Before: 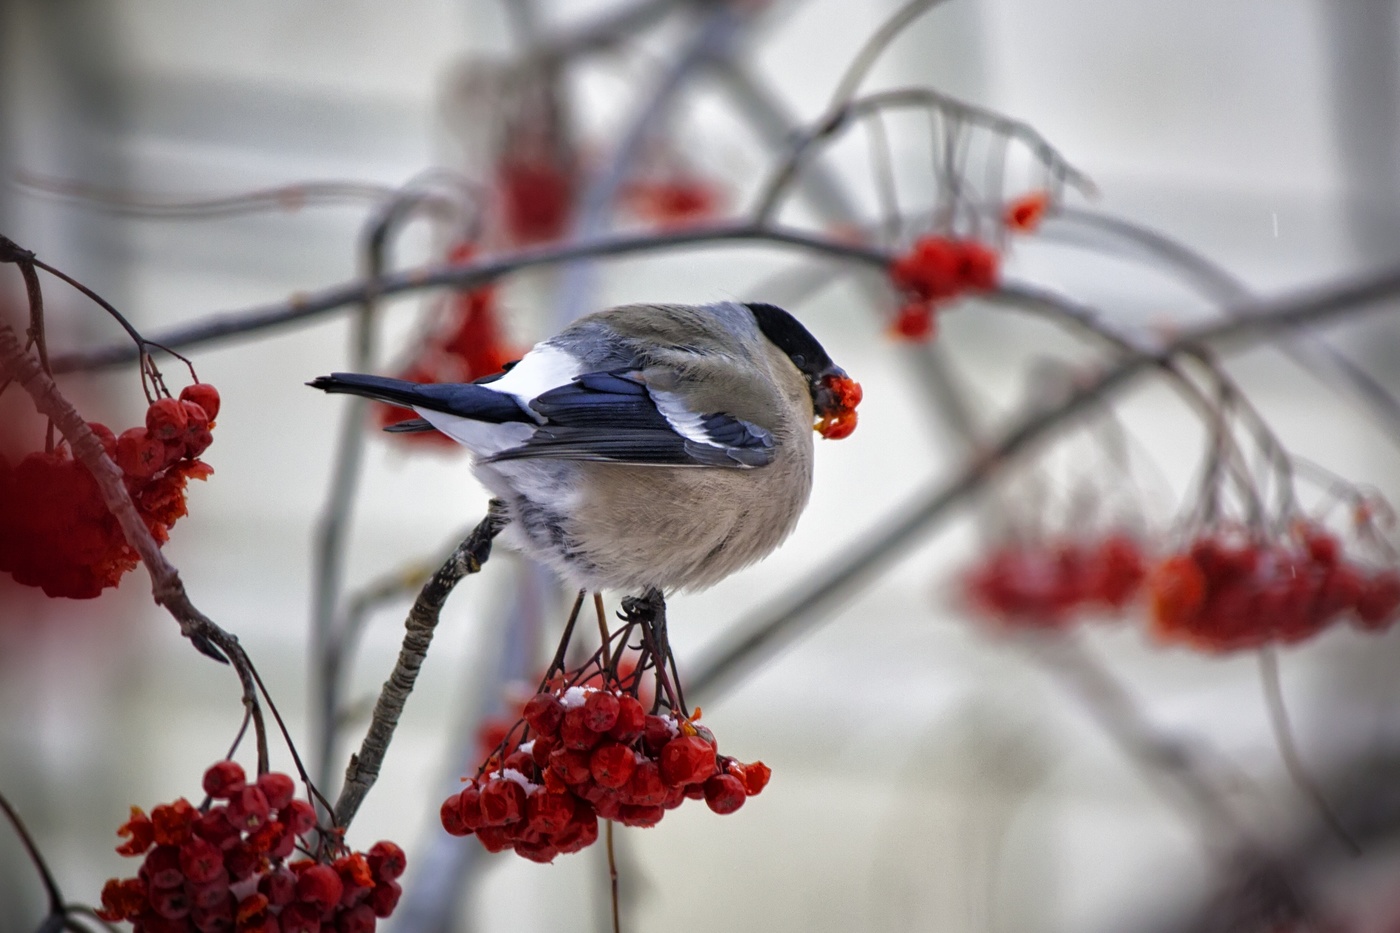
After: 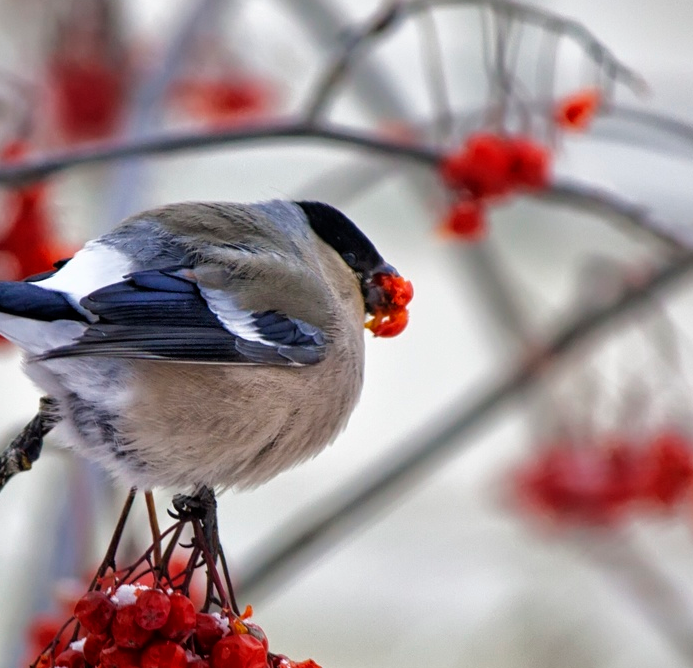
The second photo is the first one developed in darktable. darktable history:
crop: left 32.09%, top 10.992%, right 18.356%, bottom 17.334%
